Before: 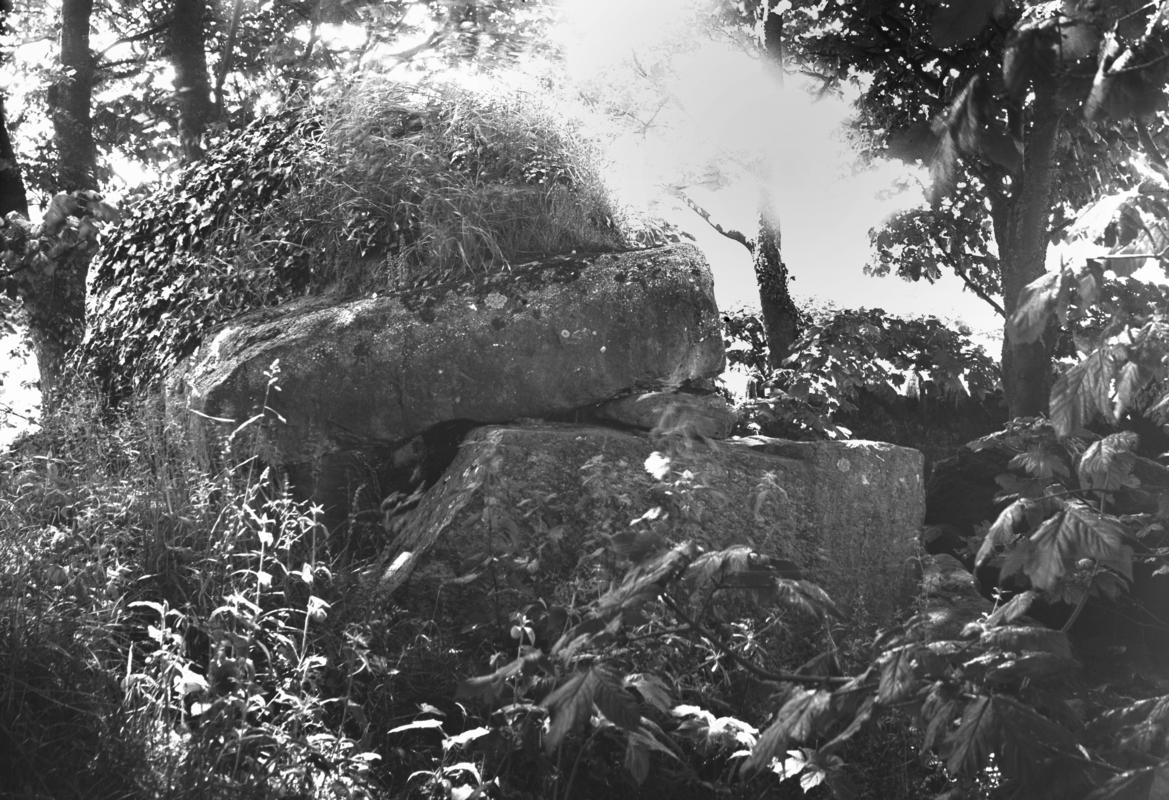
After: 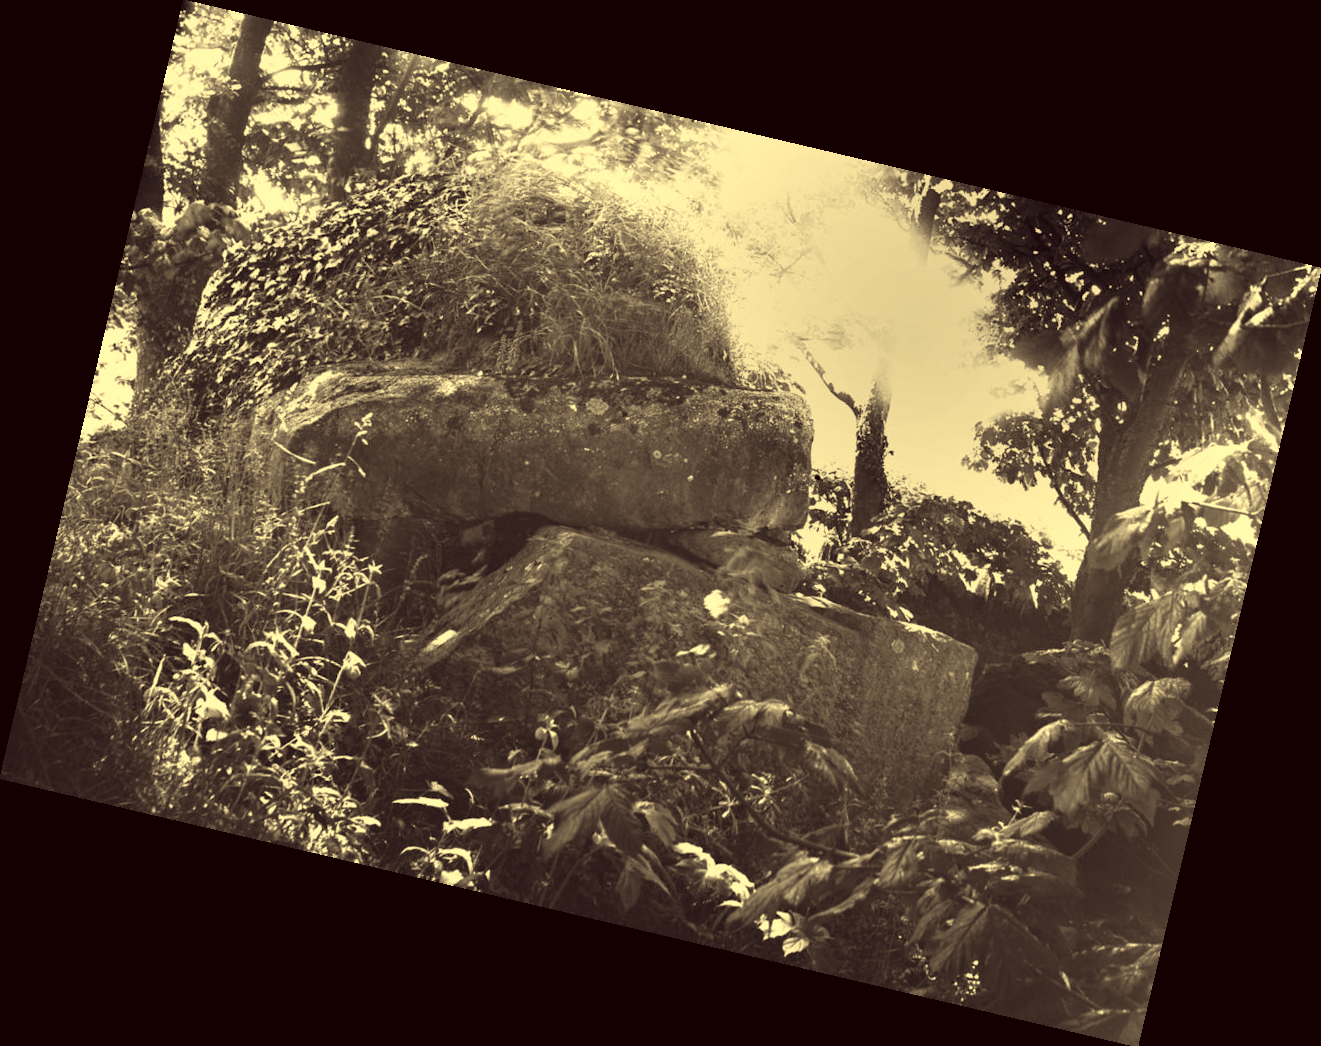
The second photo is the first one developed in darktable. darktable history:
rotate and perspective: rotation 13.27°, automatic cropping off
color correction: highlights a* -0.482, highlights b* 40, shadows a* 9.8, shadows b* -0.161
